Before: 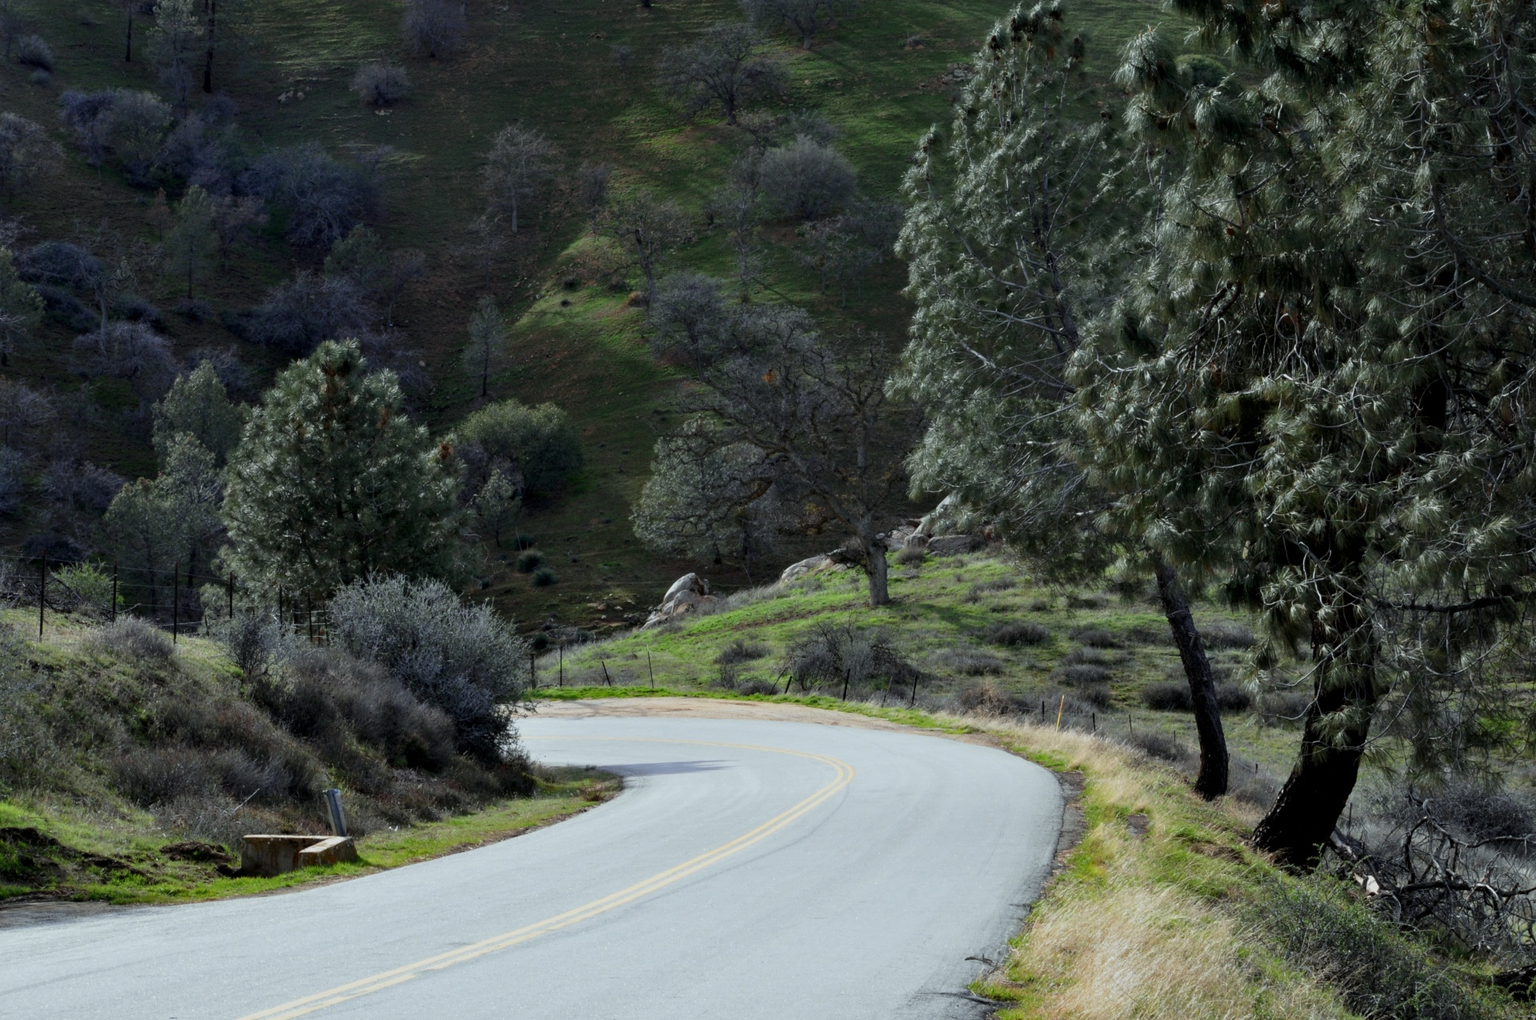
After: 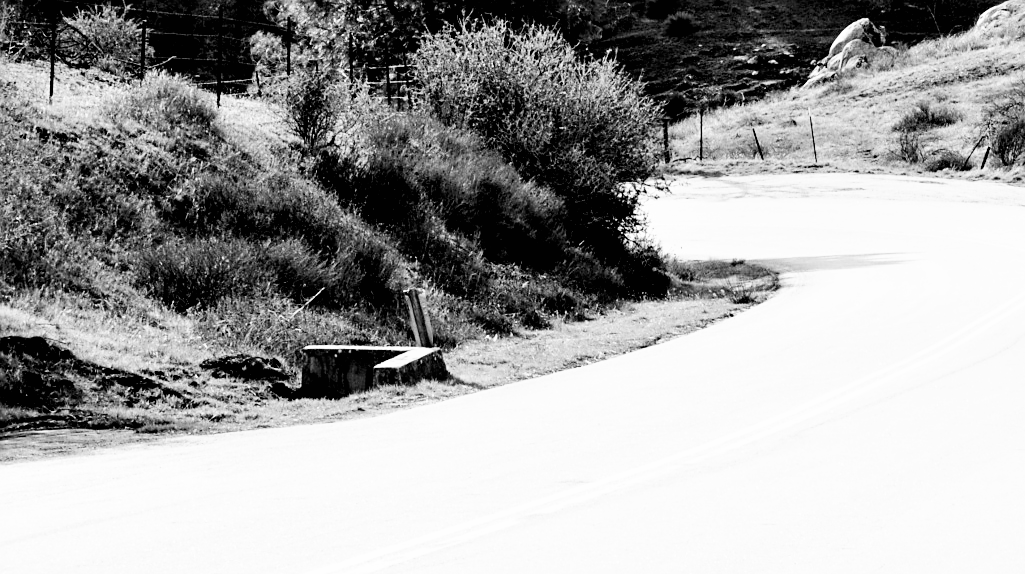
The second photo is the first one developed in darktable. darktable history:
rgb levels: levels [[0.013, 0.434, 0.89], [0, 0.5, 1], [0, 0.5, 1]]
monochrome: on, module defaults
crop and rotate: top 54.778%, right 46.61%, bottom 0.159%
sharpen: on, module defaults
base curve: curves: ch0 [(0, 0) (0.007, 0.004) (0.027, 0.03) (0.046, 0.07) (0.207, 0.54) (0.442, 0.872) (0.673, 0.972) (1, 1)], preserve colors none
